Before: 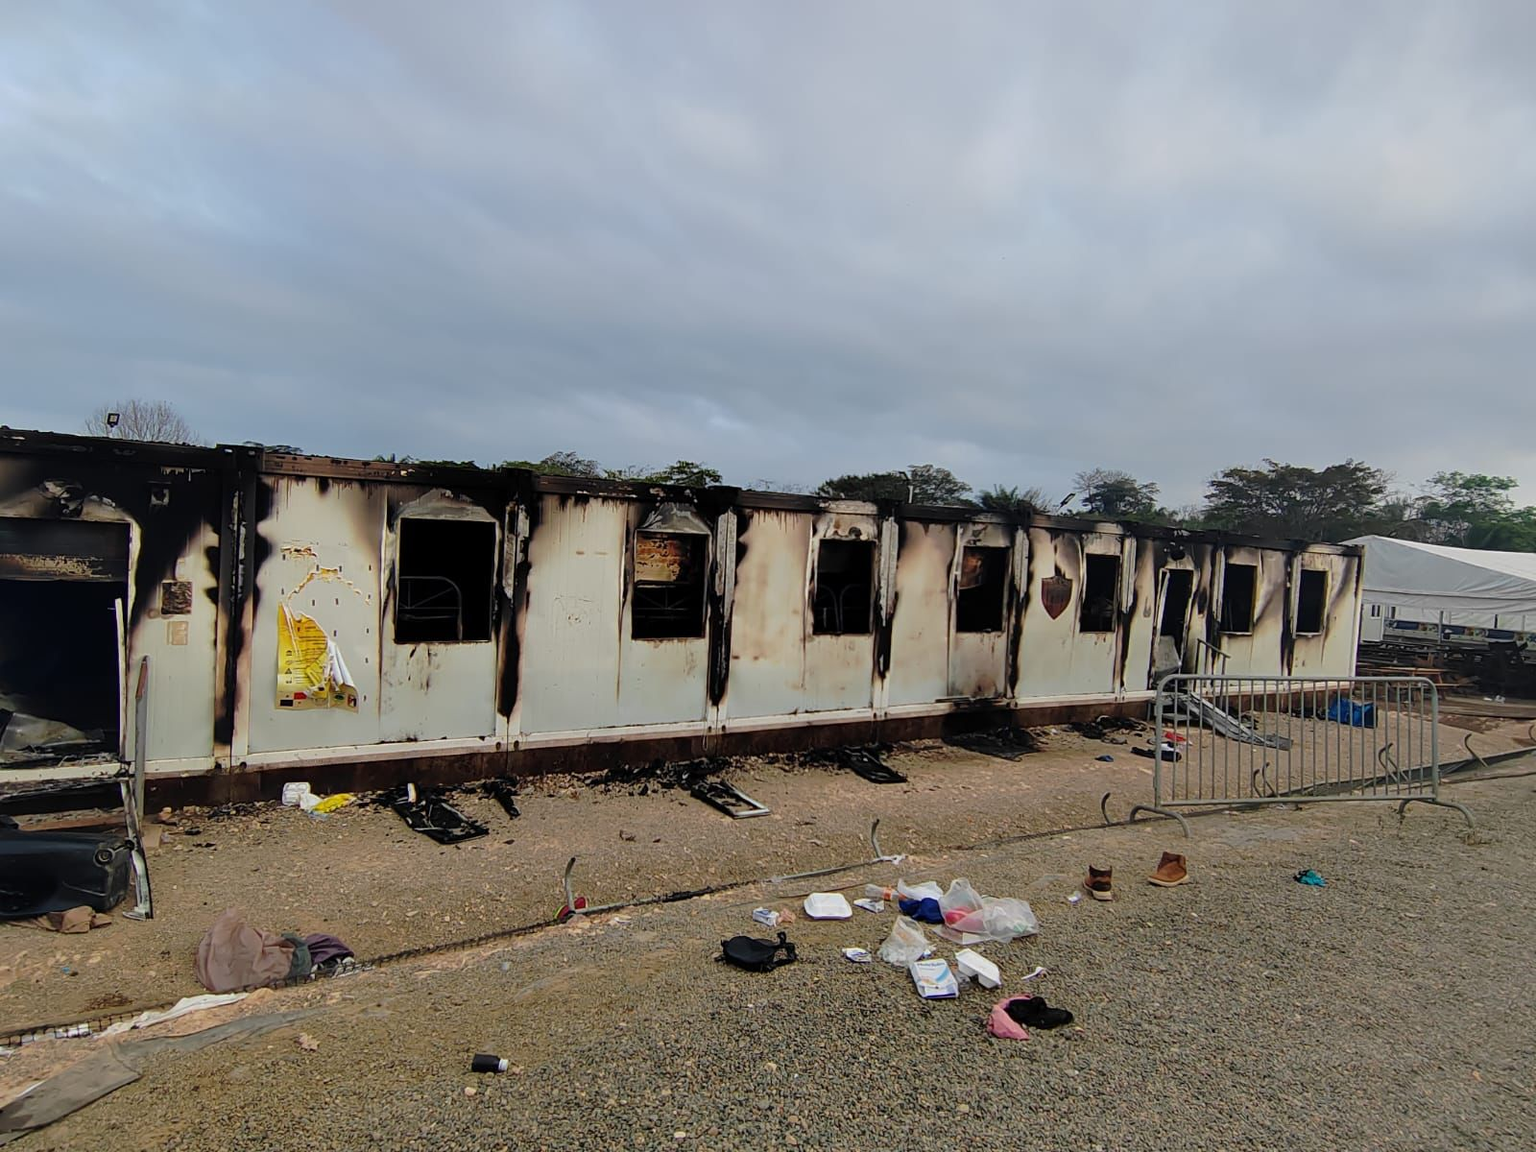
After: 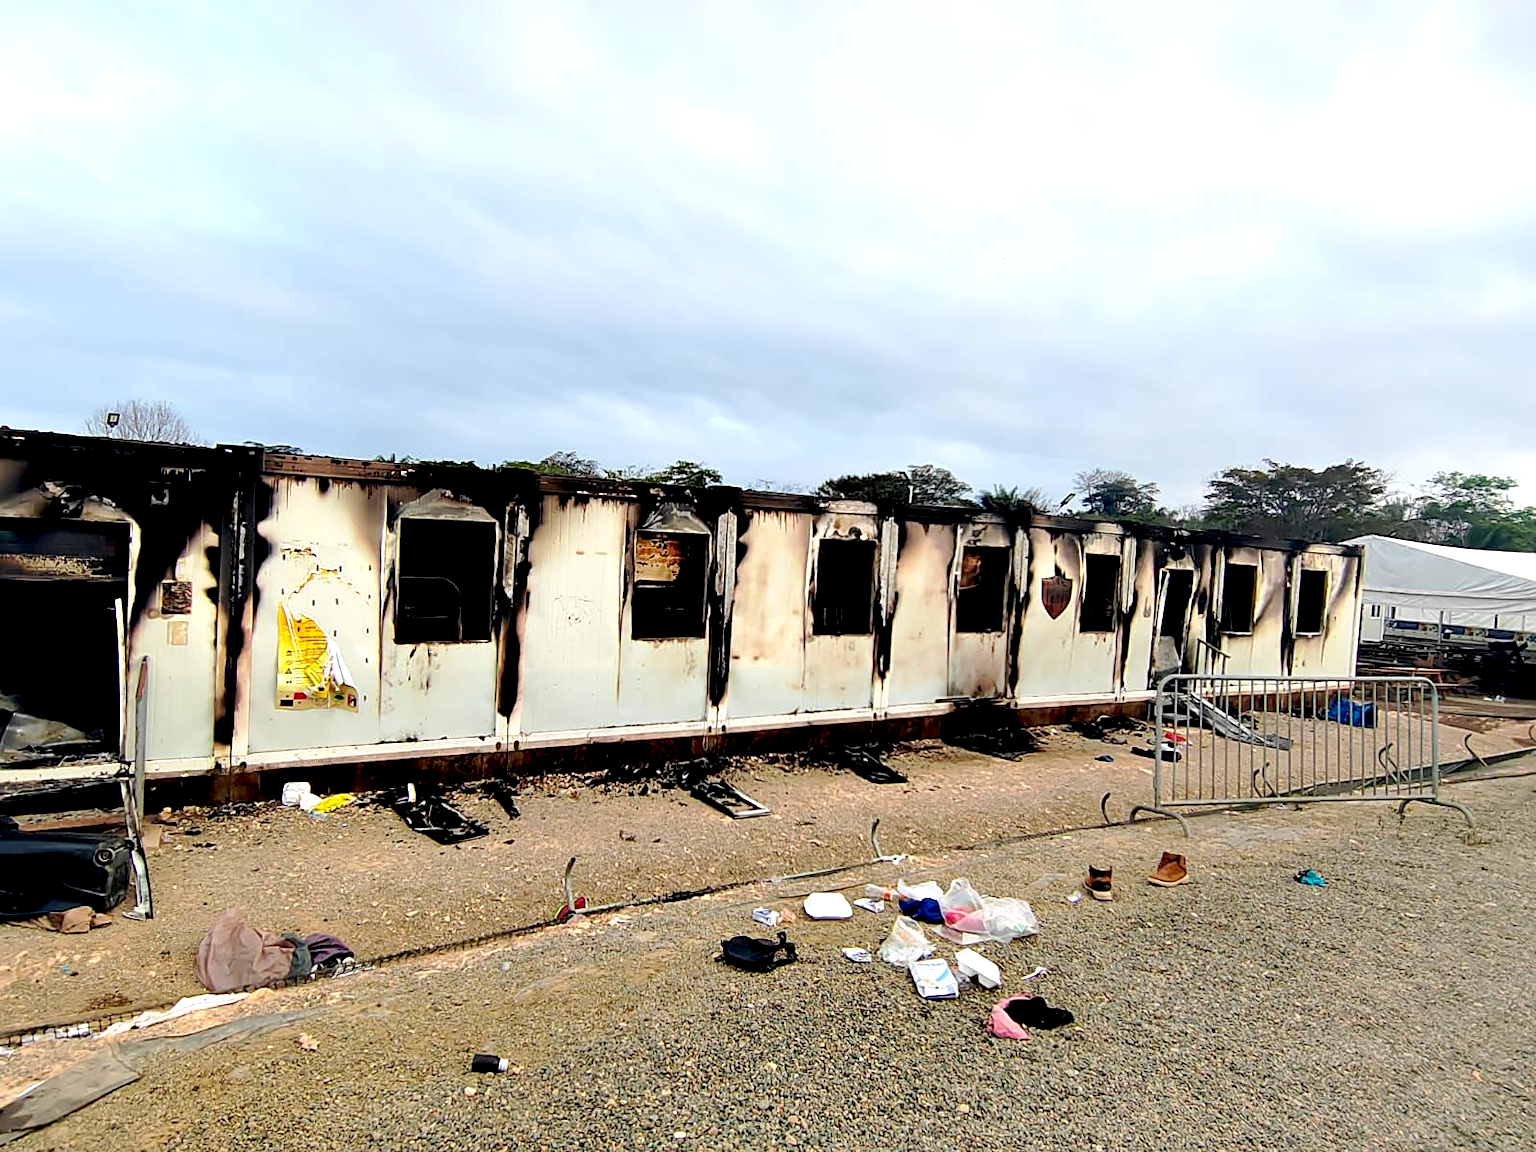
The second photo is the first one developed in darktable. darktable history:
sharpen: amount 0.2
exposure: black level correction 0.011, exposure 1.088 EV, compensate exposure bias true, compensate highlight preservation false
